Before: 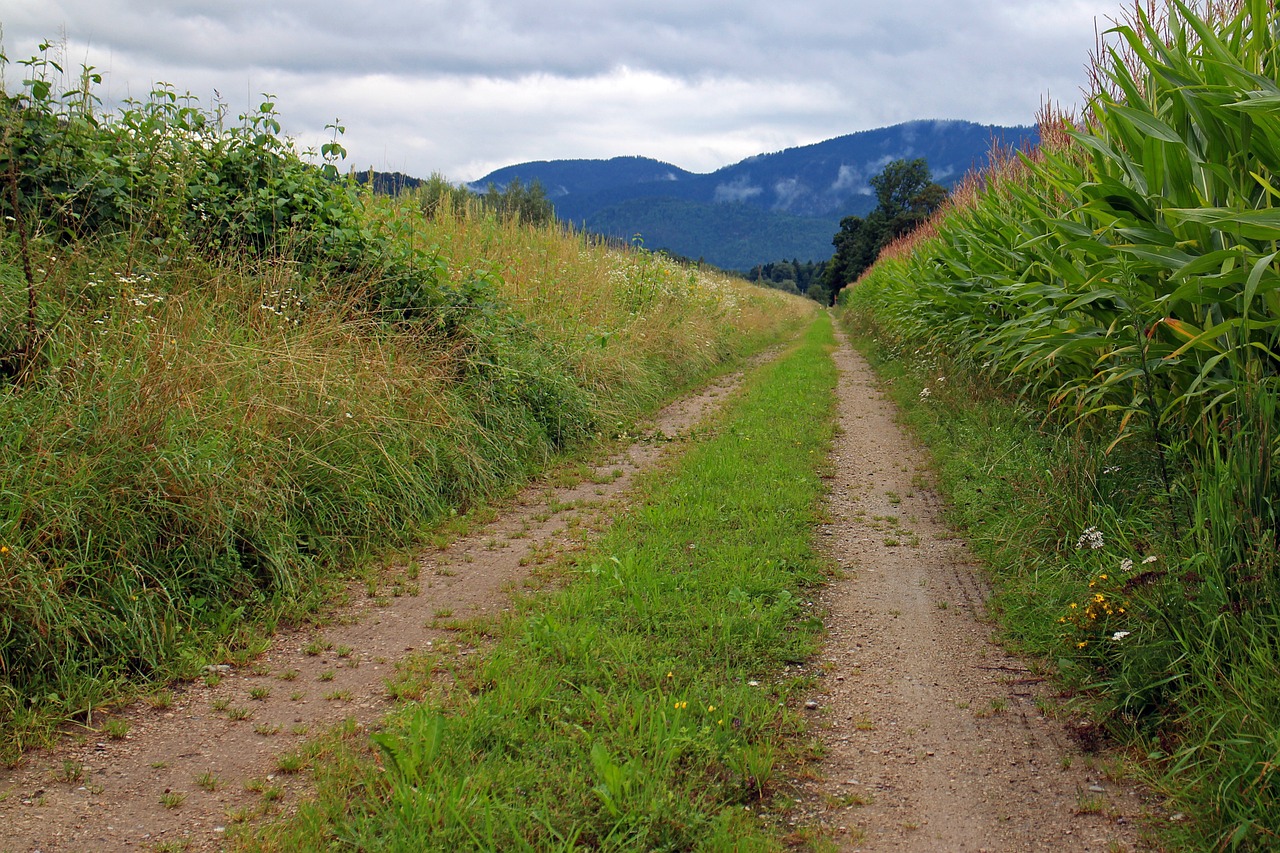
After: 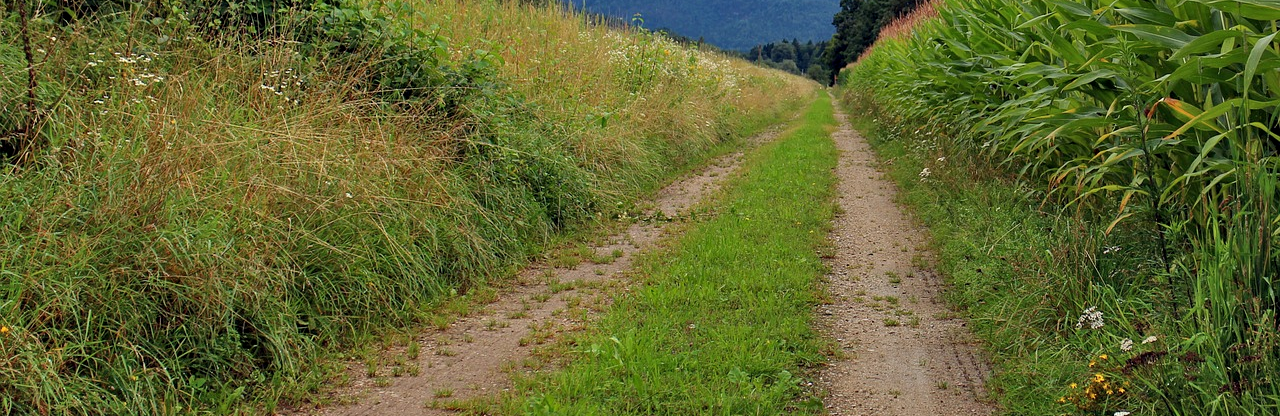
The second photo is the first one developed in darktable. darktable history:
shadows and highlights: shadows 51.96, highlights -28.51, soften with gaussian
local contrast: highlights 107%, shadows 102%, detail 120%, midtone range 0.2
crop and rotate: top 25.947%, bottom 25.195%
